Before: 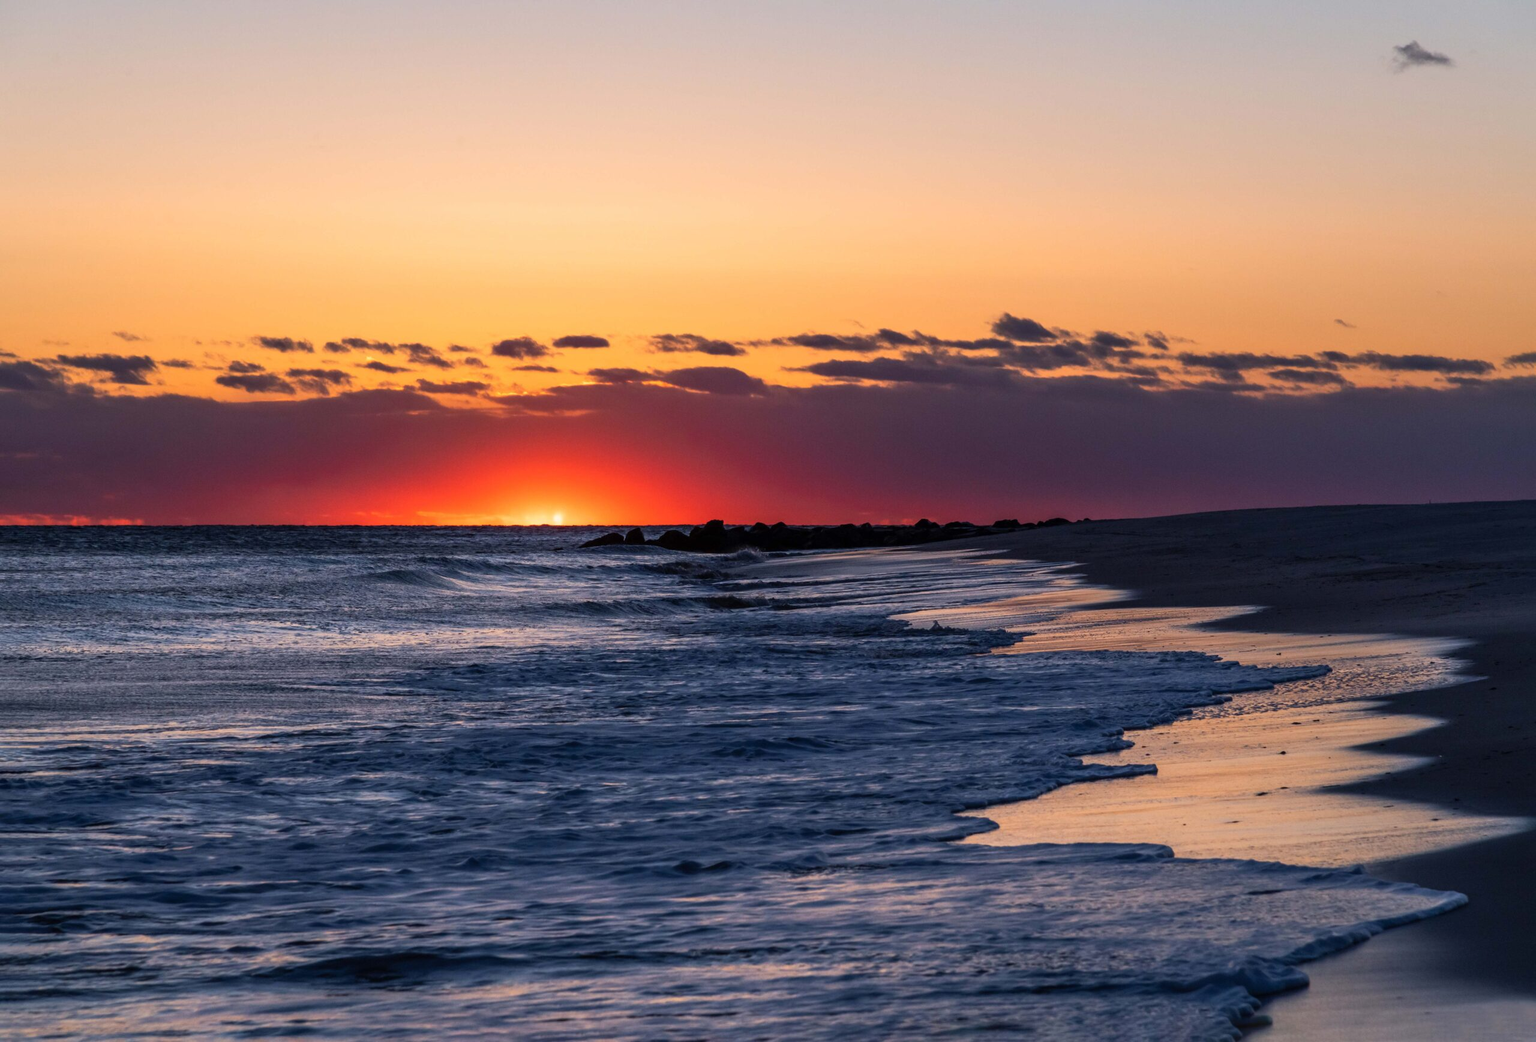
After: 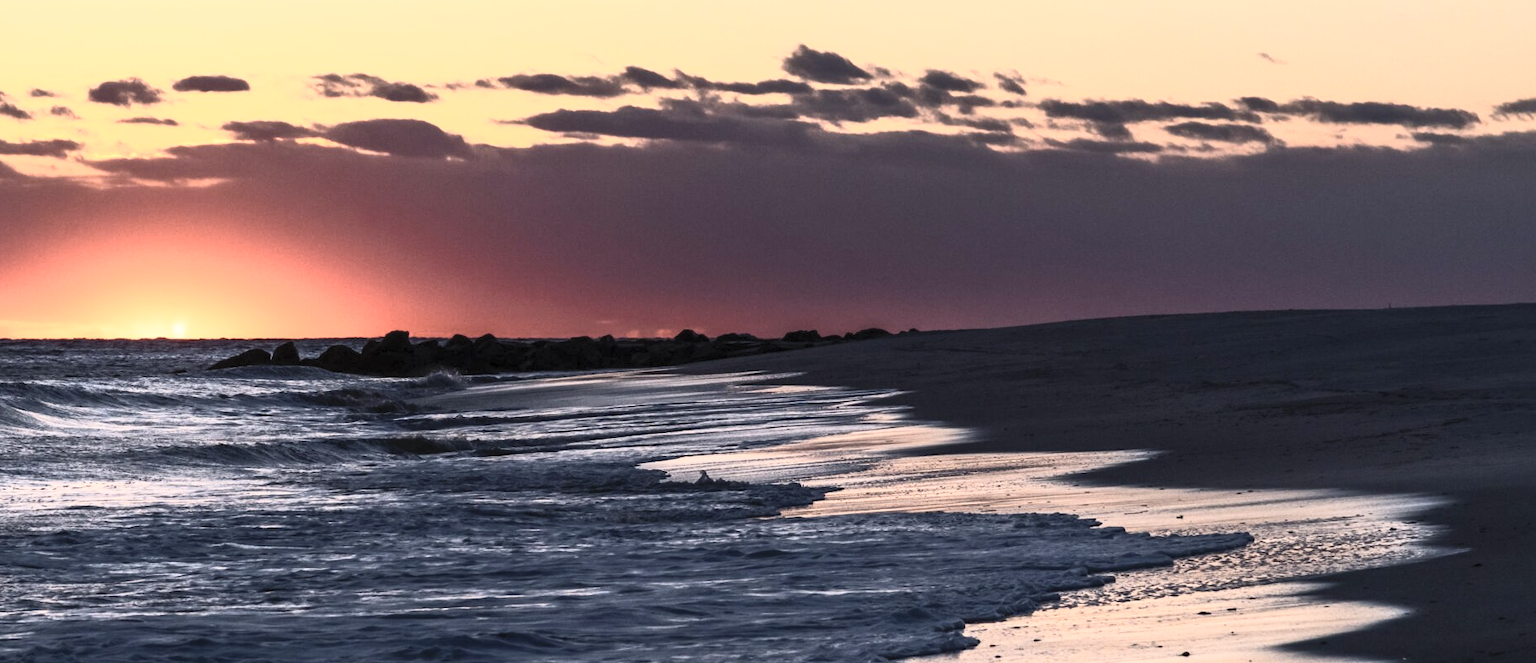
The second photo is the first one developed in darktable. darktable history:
contrast brightness saturation: contrast 0.57, brightness 0.57, saturation -0.34
crop and rotate: left 27.938%, top 27.046%, bottom 27.046%
